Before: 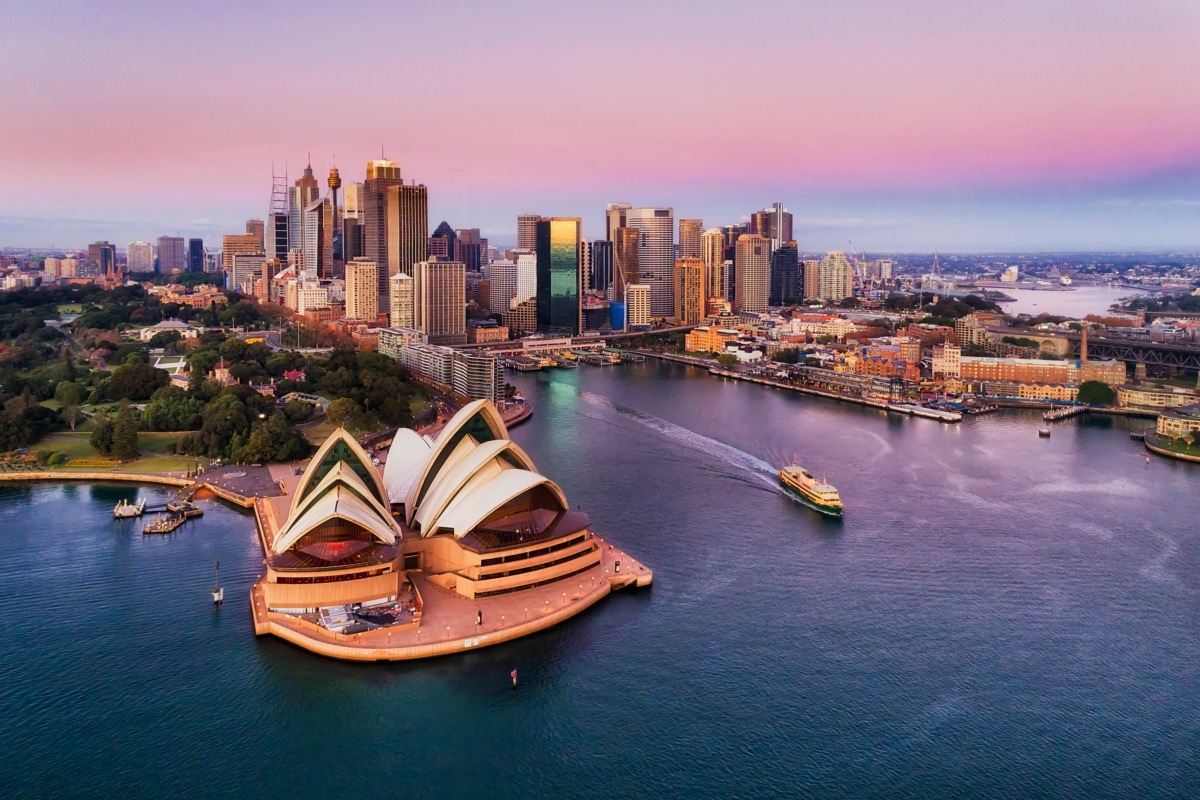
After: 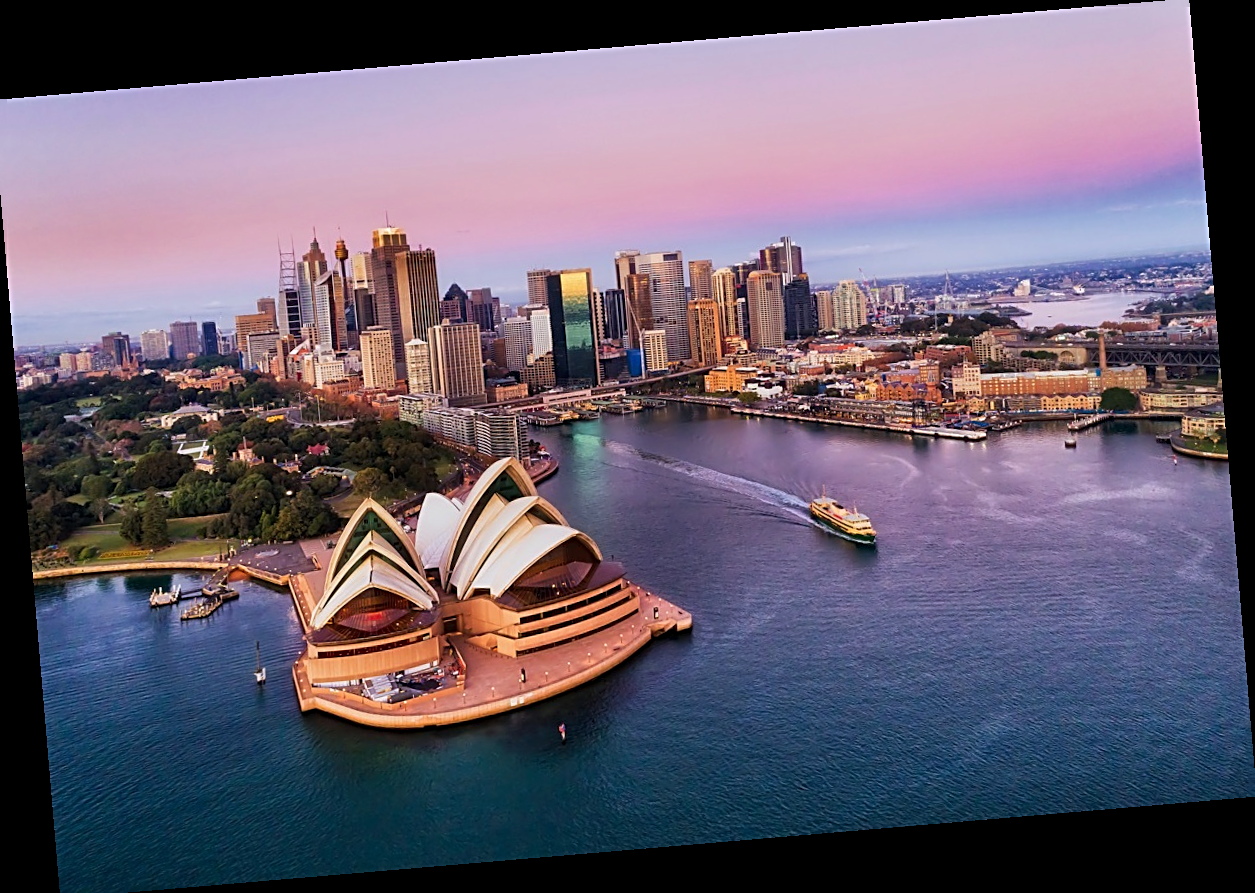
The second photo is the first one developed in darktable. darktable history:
crop and rotate: left 0.614%, top 0.179%, bottom 0.309%
sharpen: radius 2.767
white balance: red 0.98, blue 1.034
rotate and perspective: rotation -4.86°, automatic cropping off
